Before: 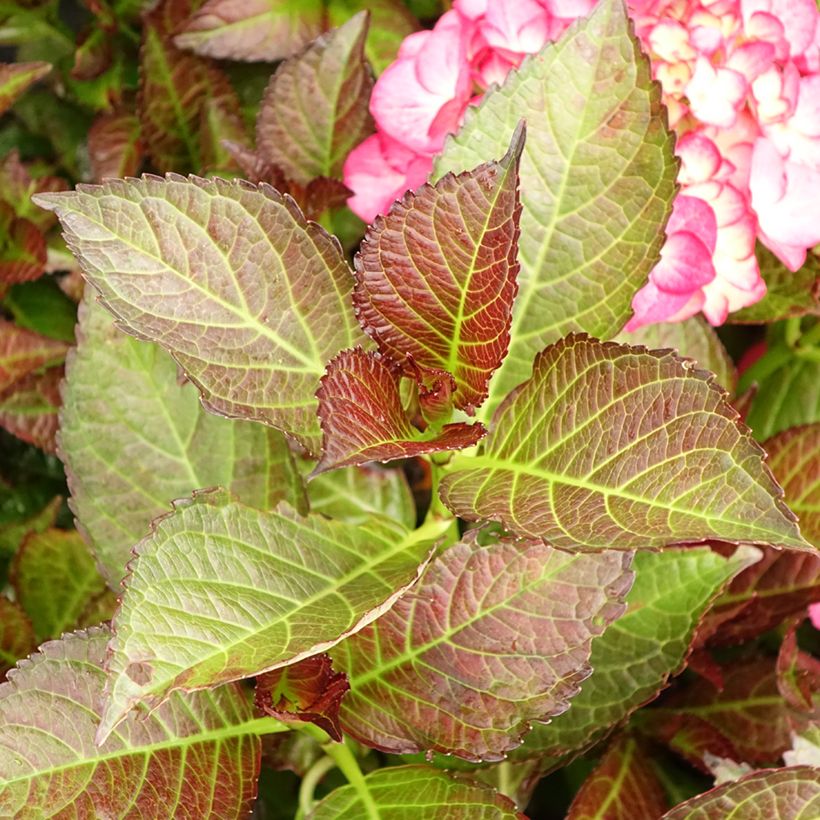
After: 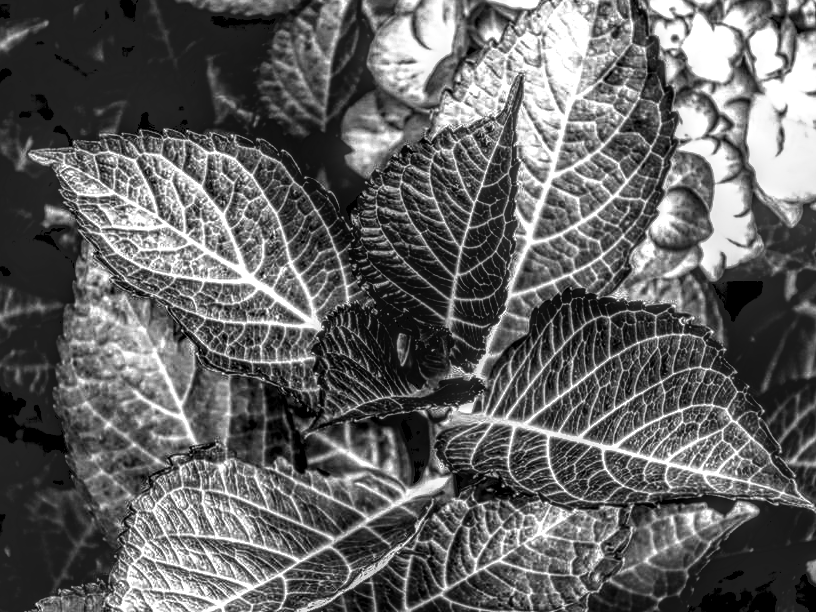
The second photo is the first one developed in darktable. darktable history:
crop: left 0.387%, top 5.469%, bottom 19.809%
local contrast: highlights 0%, shadows 0%, detail 300%, midtone range 0.3
exposure: compensate highlight preservation false
tone equalizer: on, module defaults
tone curve: curves: ch0 [(0, 0) (0.003, 0.116) (0.011, 0.116) (0.025, 0.113) (0.044, 0.114) (0.069, 0.118) (0.1, 0.137) (0.136, 0.171) (0.177, 0.213) (0.224, 0.259) (0.277, 0.316) (0.335, 0.381) (0.399, 0.458) (0.468, 0.548) (0.543, 0.654) (0.623, 0.775) (0.709, 0.895) (0.801, 0.972) (0.898, 0.991) (1, 1)], preserve colors none
contrast brightness saturation: contrast 0.02, brightness -1, saturation -1
